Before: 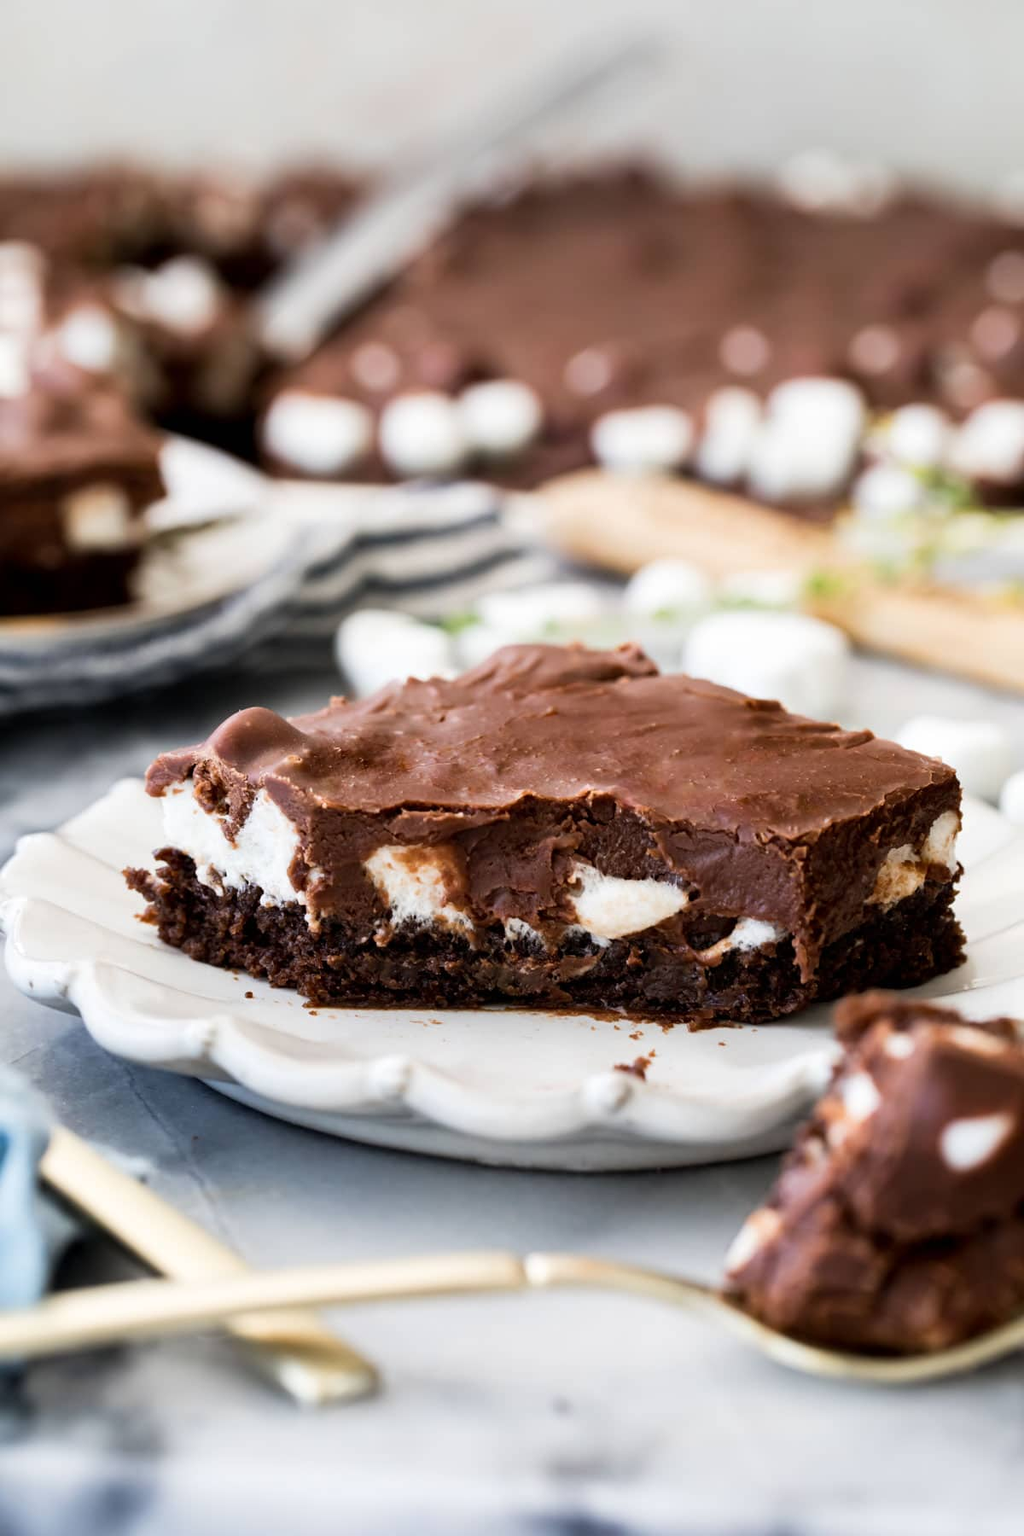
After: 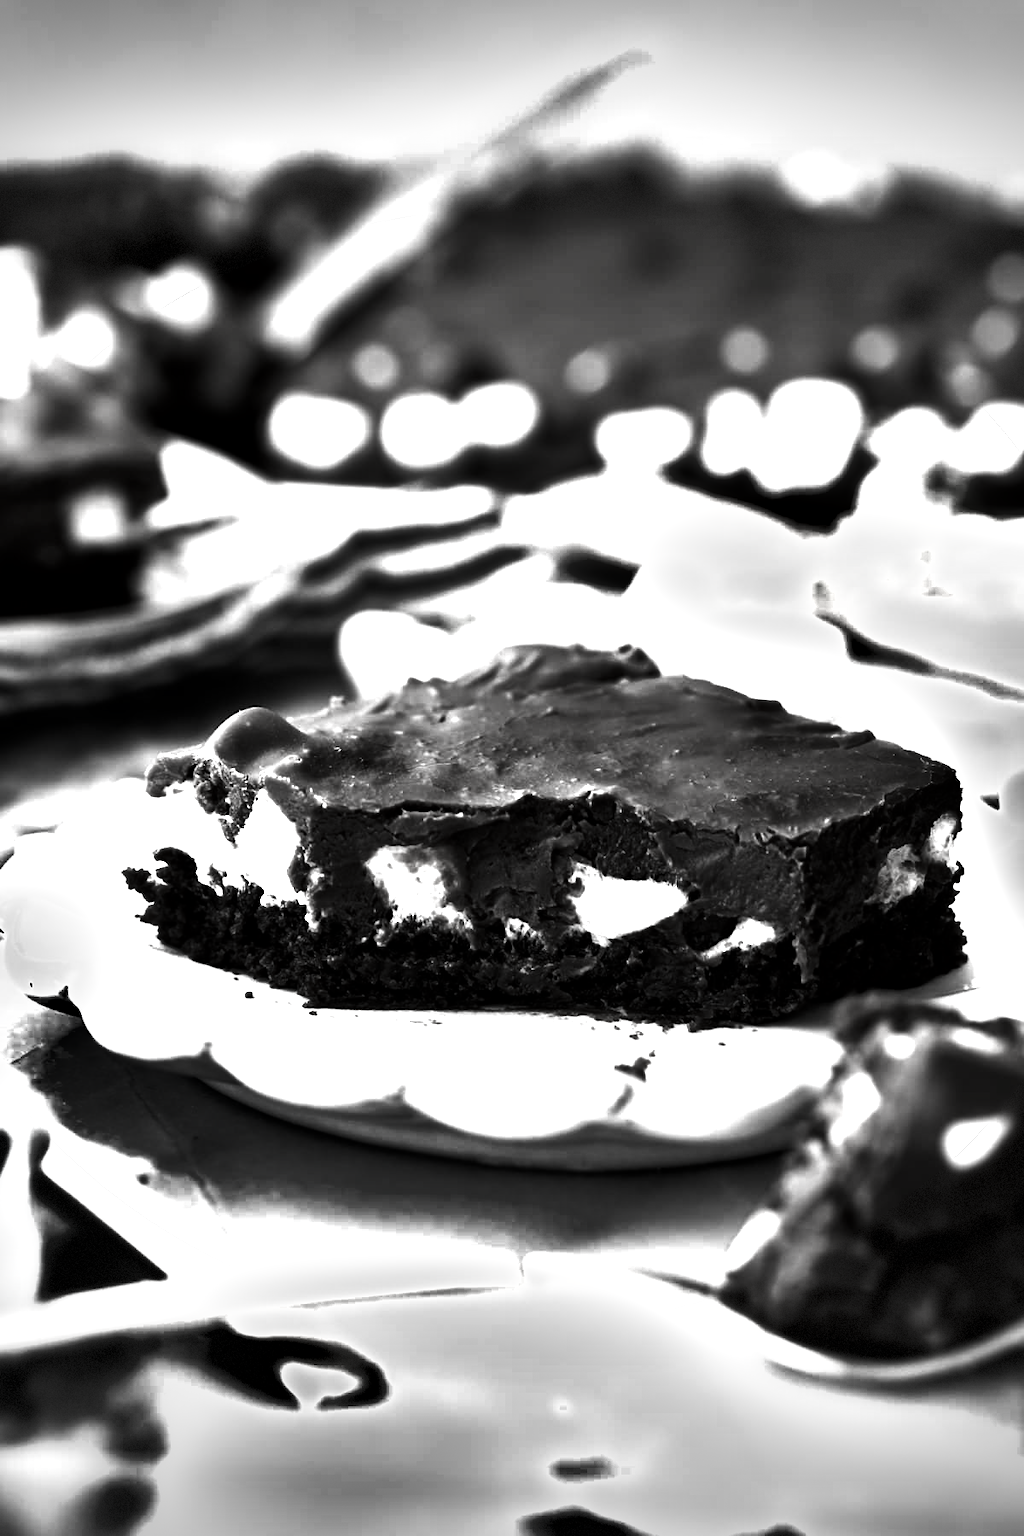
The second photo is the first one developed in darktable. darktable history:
exposure: black level correction 0, exposure 1.001 EV, compensate highlight preservation false
vignetting: width/height ratio 1.09, dithering 8-bit output, unbound false
shadows and highlights: radius 116.99, shadows 41.79, highlights -61.52, soften with gaussian
contrast brightness saturation: contrast -0.027, brightness -0.606, saturation -0.984
